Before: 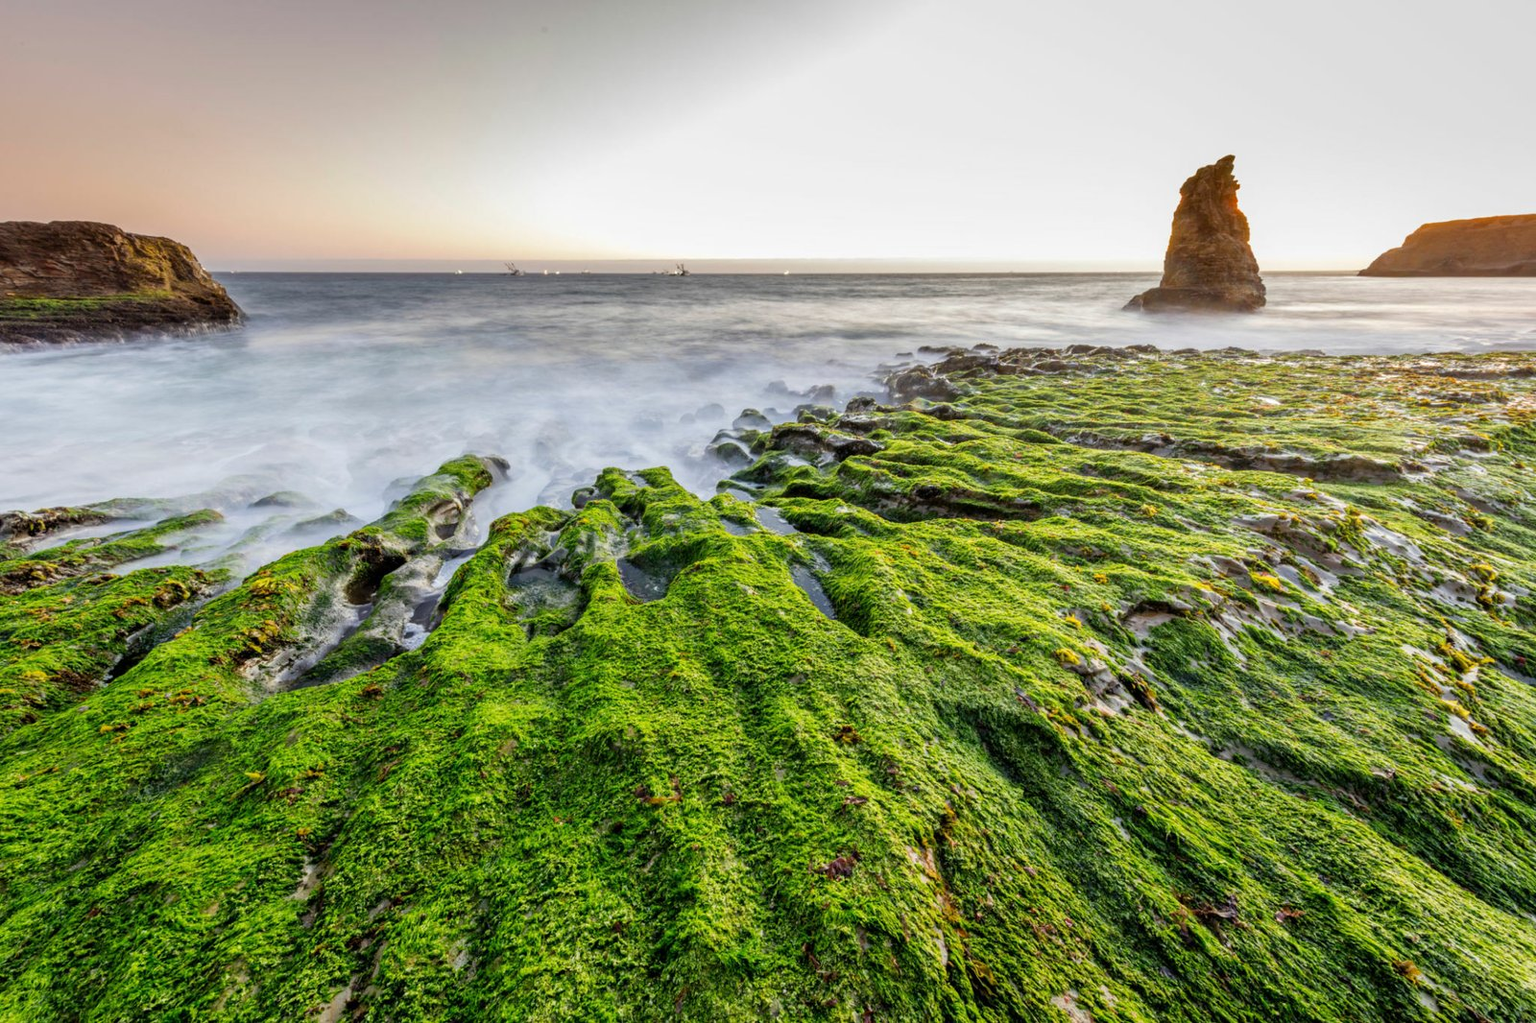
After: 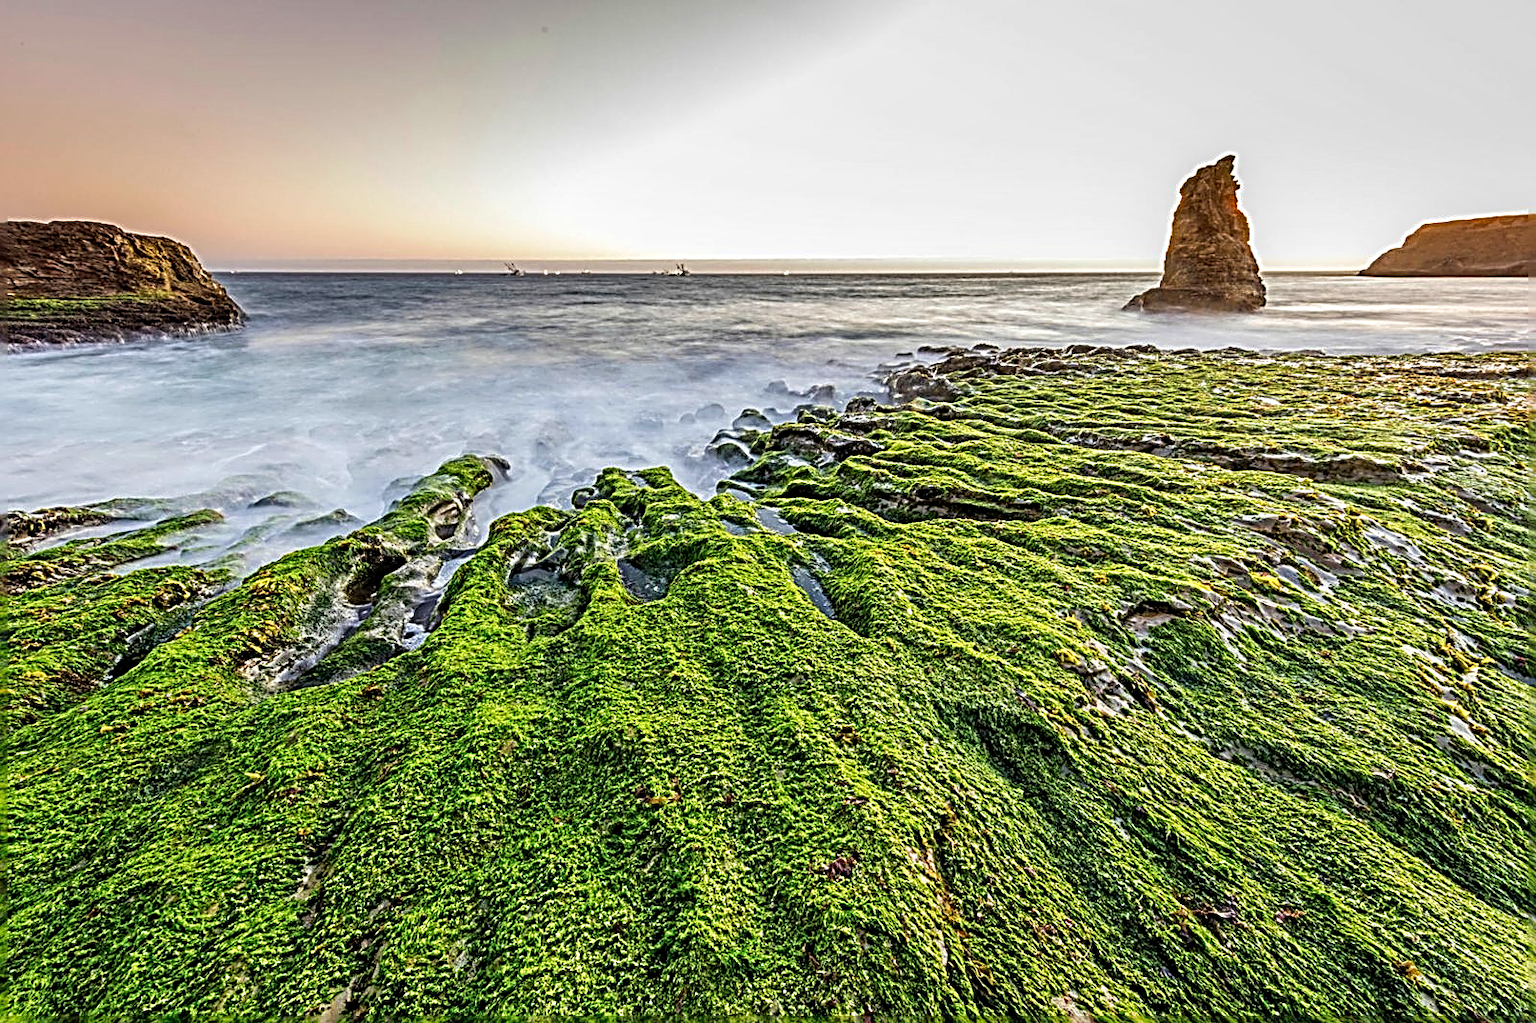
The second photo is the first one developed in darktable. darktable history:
local contrast: on, module defaults
sharpen: radius 3.159, amount 1.748
velvia: on, module defaults
